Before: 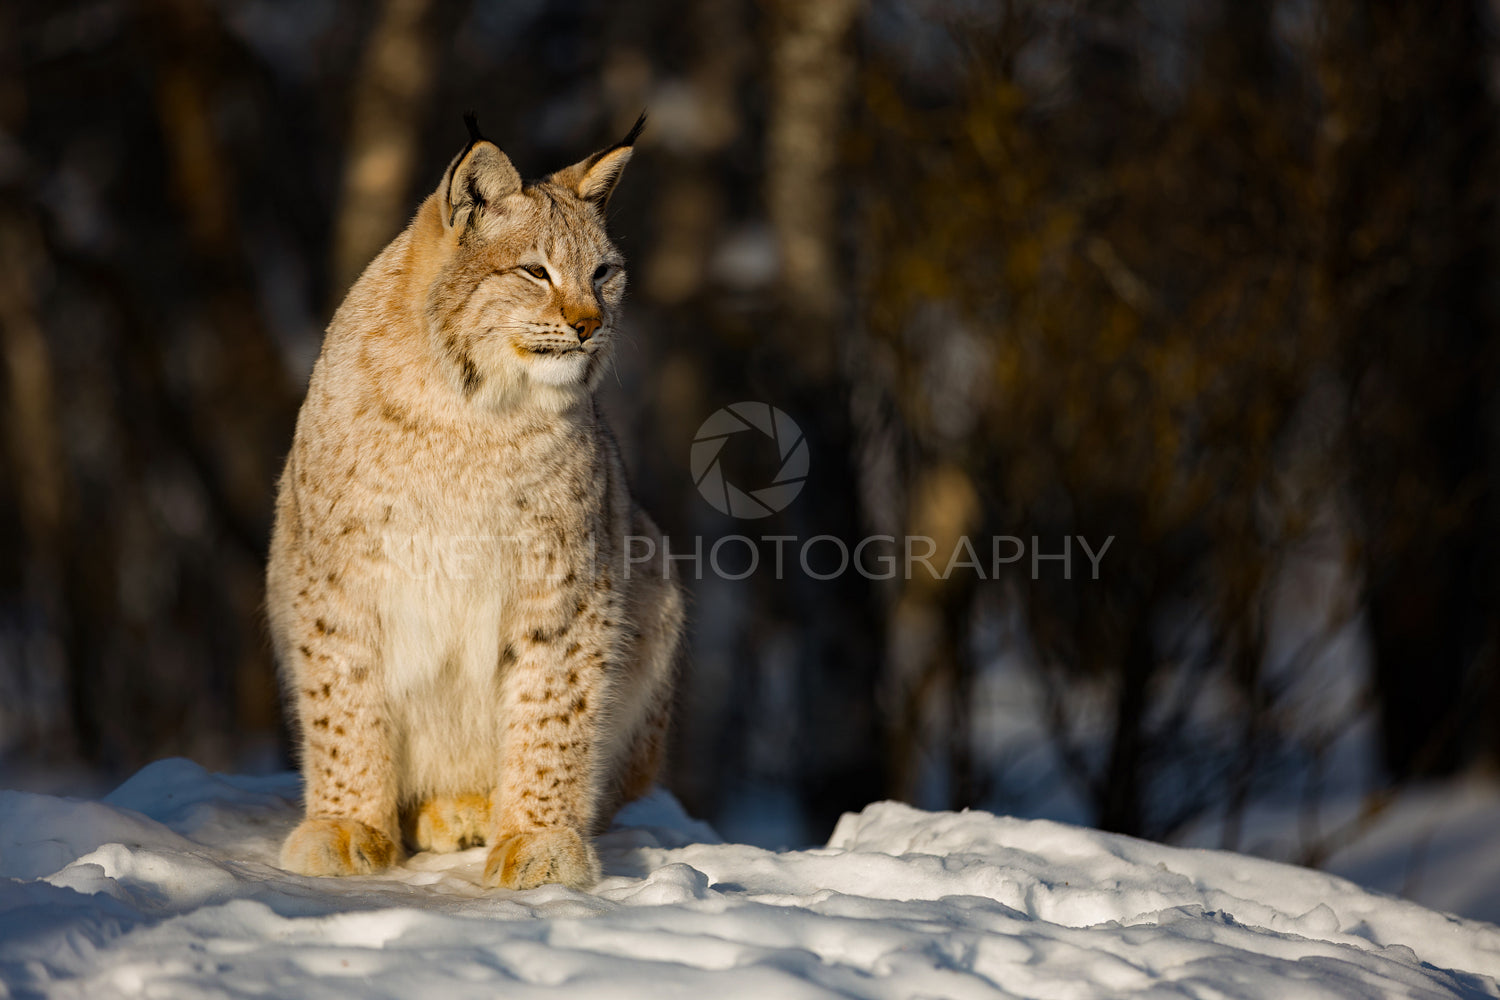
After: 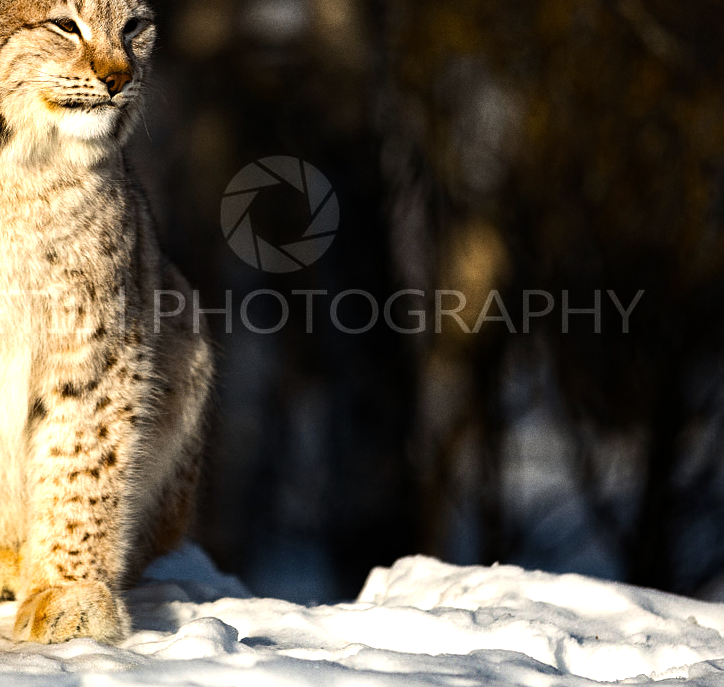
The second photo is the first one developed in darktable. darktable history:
crop: left 31.379%, top 24.658%, right 20.326%, bottom 6.628%
grain: coarseness 0.09 ISO
tone equalizer: -8 EV -1.08 EV, -7 EV -1.01 EV, -6 EV -0.867 EV, -5 EV -0.578 EV, -3 EV 0.578 EV, -2 EV 0.867 EV, -1 EV 1.01 EV, +0 EV 1.08 EV, edges refinement/feathering 500, mask exposure compensation -1.57 EV, preserve details no
